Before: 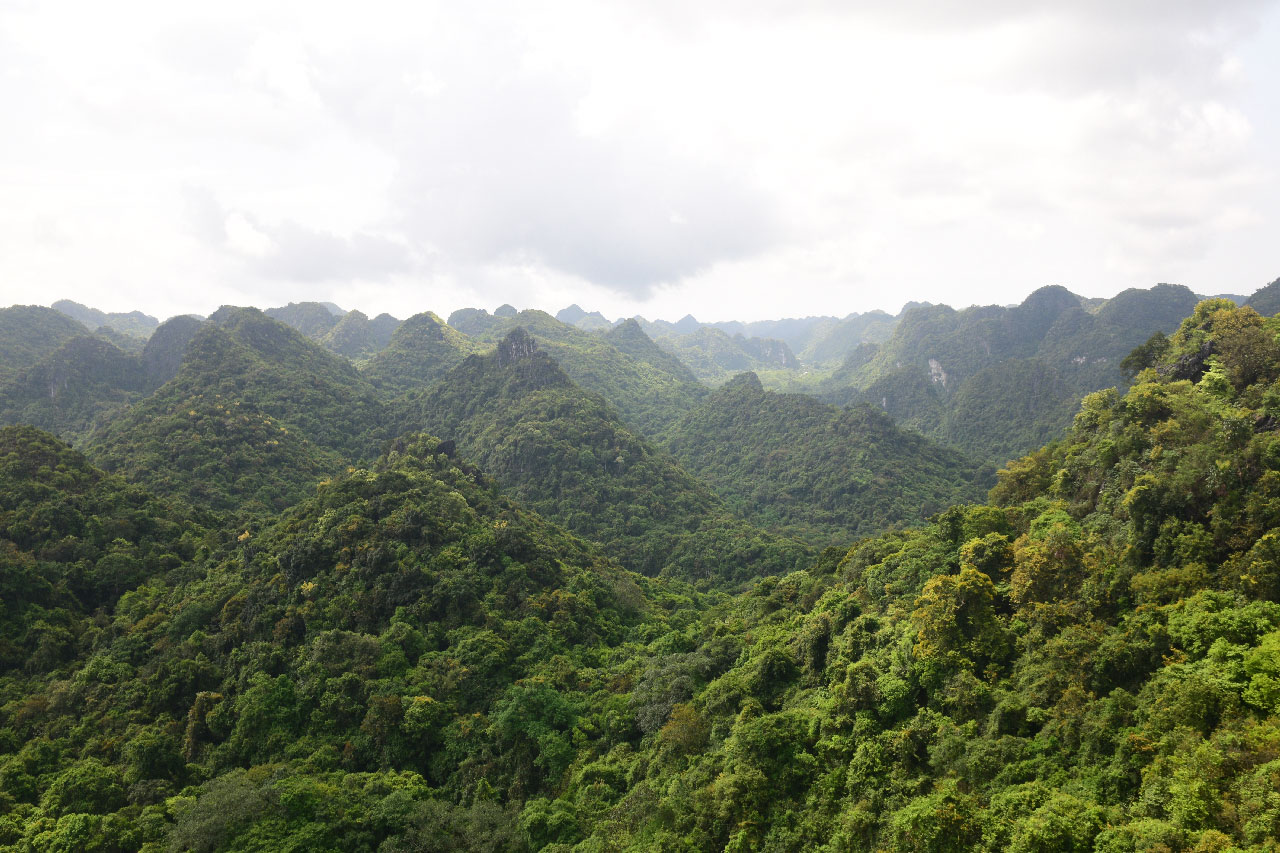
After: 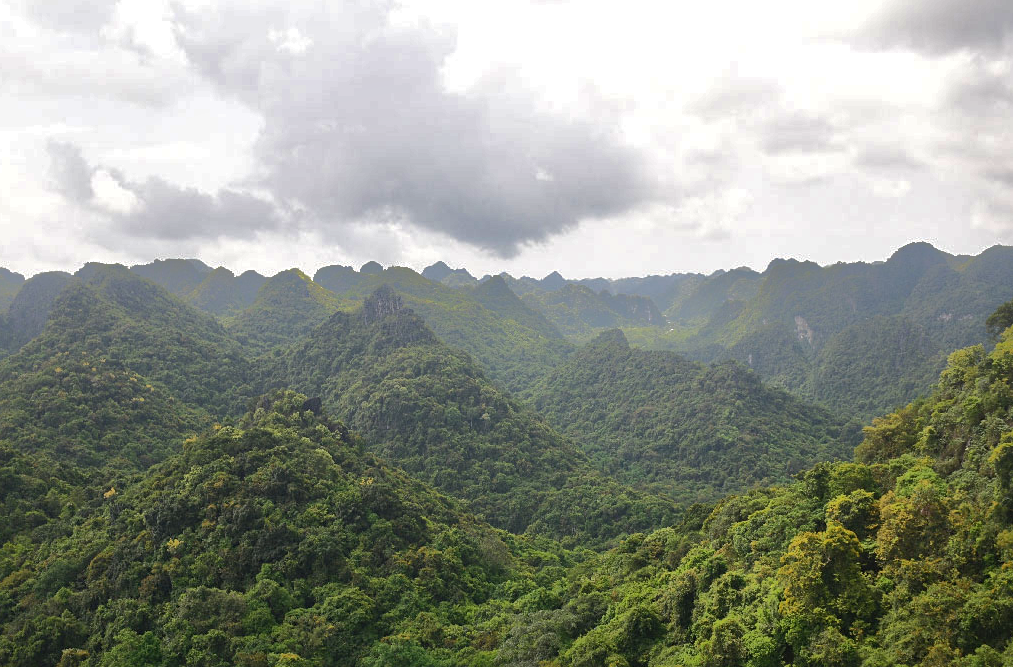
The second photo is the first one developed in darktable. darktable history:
sharpen: amount 0.211
crop and rotate: left 10.542%, top 5.101%, right 10.309%, bottom 16.649%
shadows and highlights: shadows 38.11, highlights -74.78
